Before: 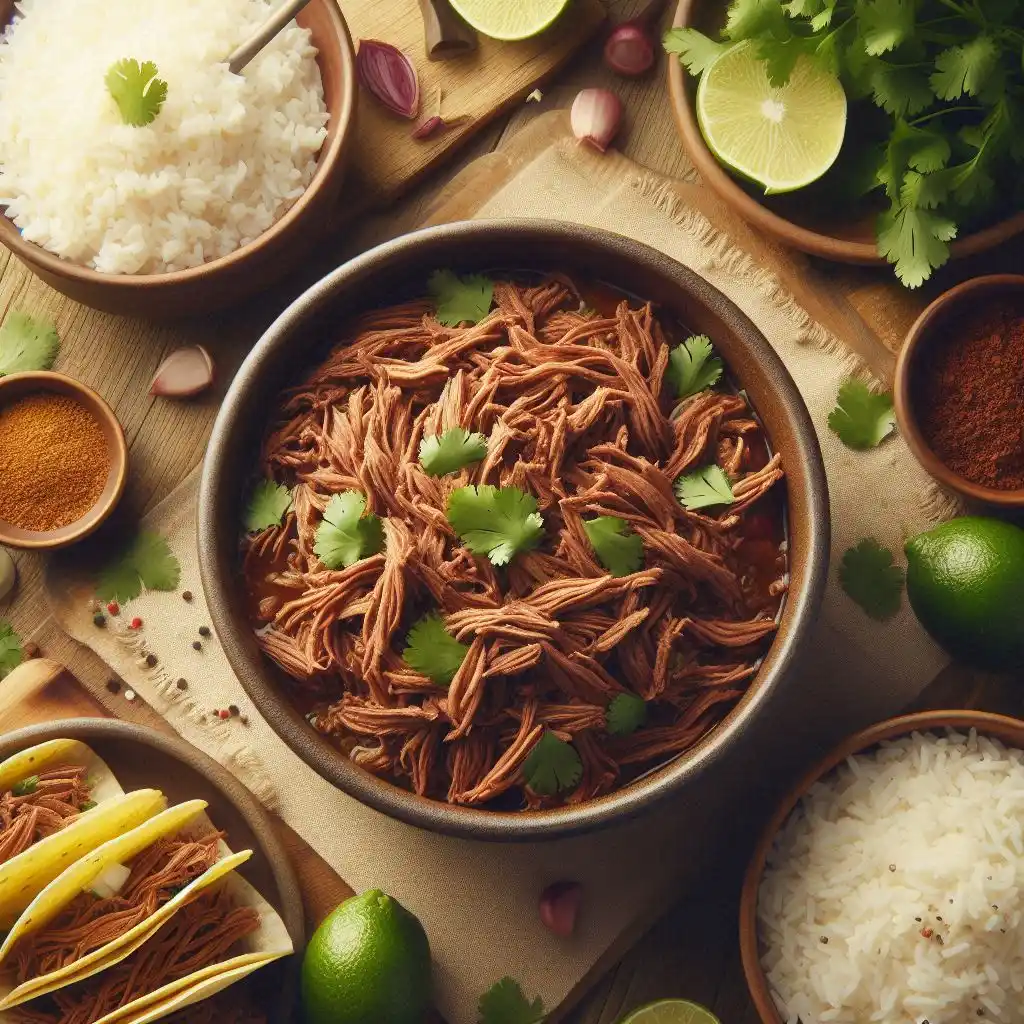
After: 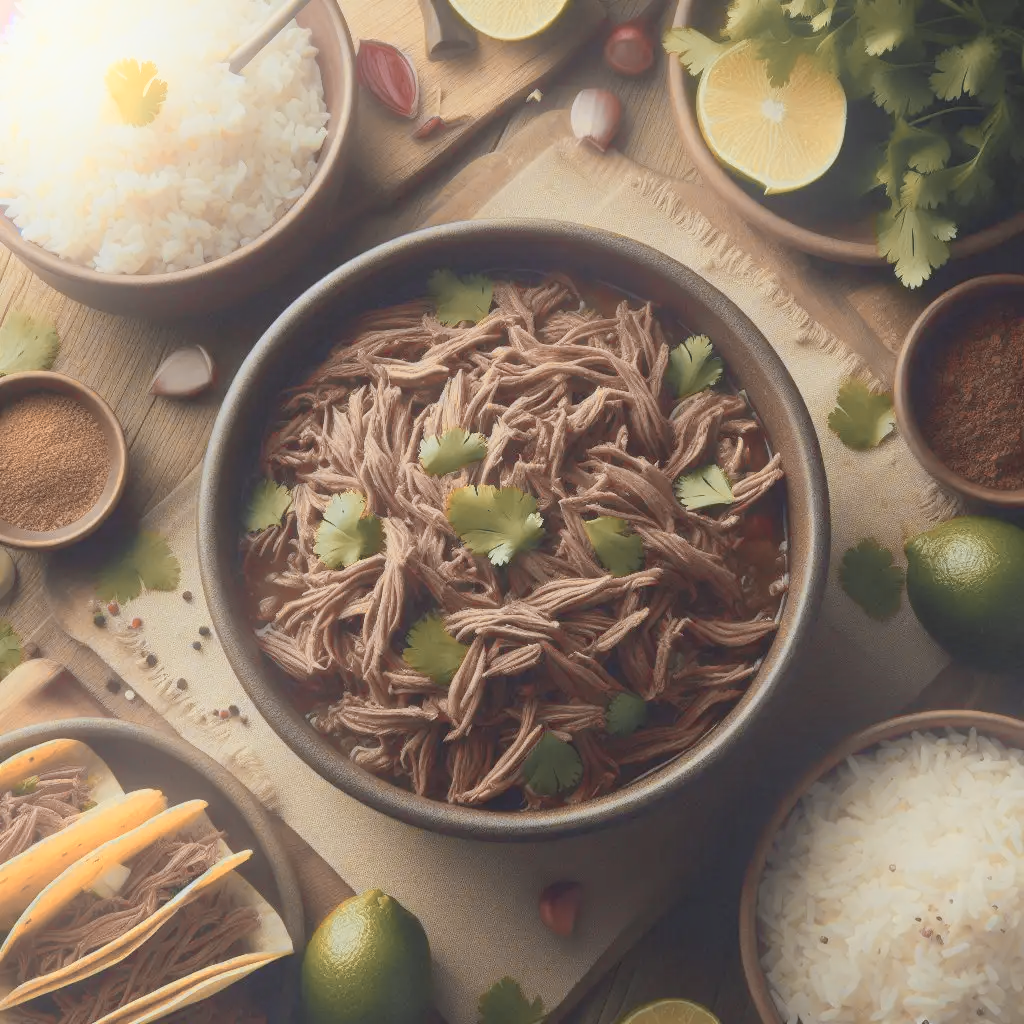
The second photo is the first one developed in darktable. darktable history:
contrast brightness saturation: contrast -0.26, saturation -0.43
color zones: curves: ch0 [(0.009, 0.528) (0.136, 0.6) (0.255, 0.586) (0.39, 0.528) (0.522, 0.584) (0.686, 0.736) (0.849, 0.561)]; ch1 [(0.045, 0.781) (0.14, 0.416) (0.257, 0.695) (0.442, 0.032) (0.738, 0.338) (0.818, 0.632) (0.891, 0.741) (1, 0.704)]; ch2 [(0, 0.667) (0.141, 0.52) (0.26, 0.37) (0.474, 0.432) (0.743, 0.286)]
bloom: on, module defaults
white balance: red 0.974, blue 1.044
